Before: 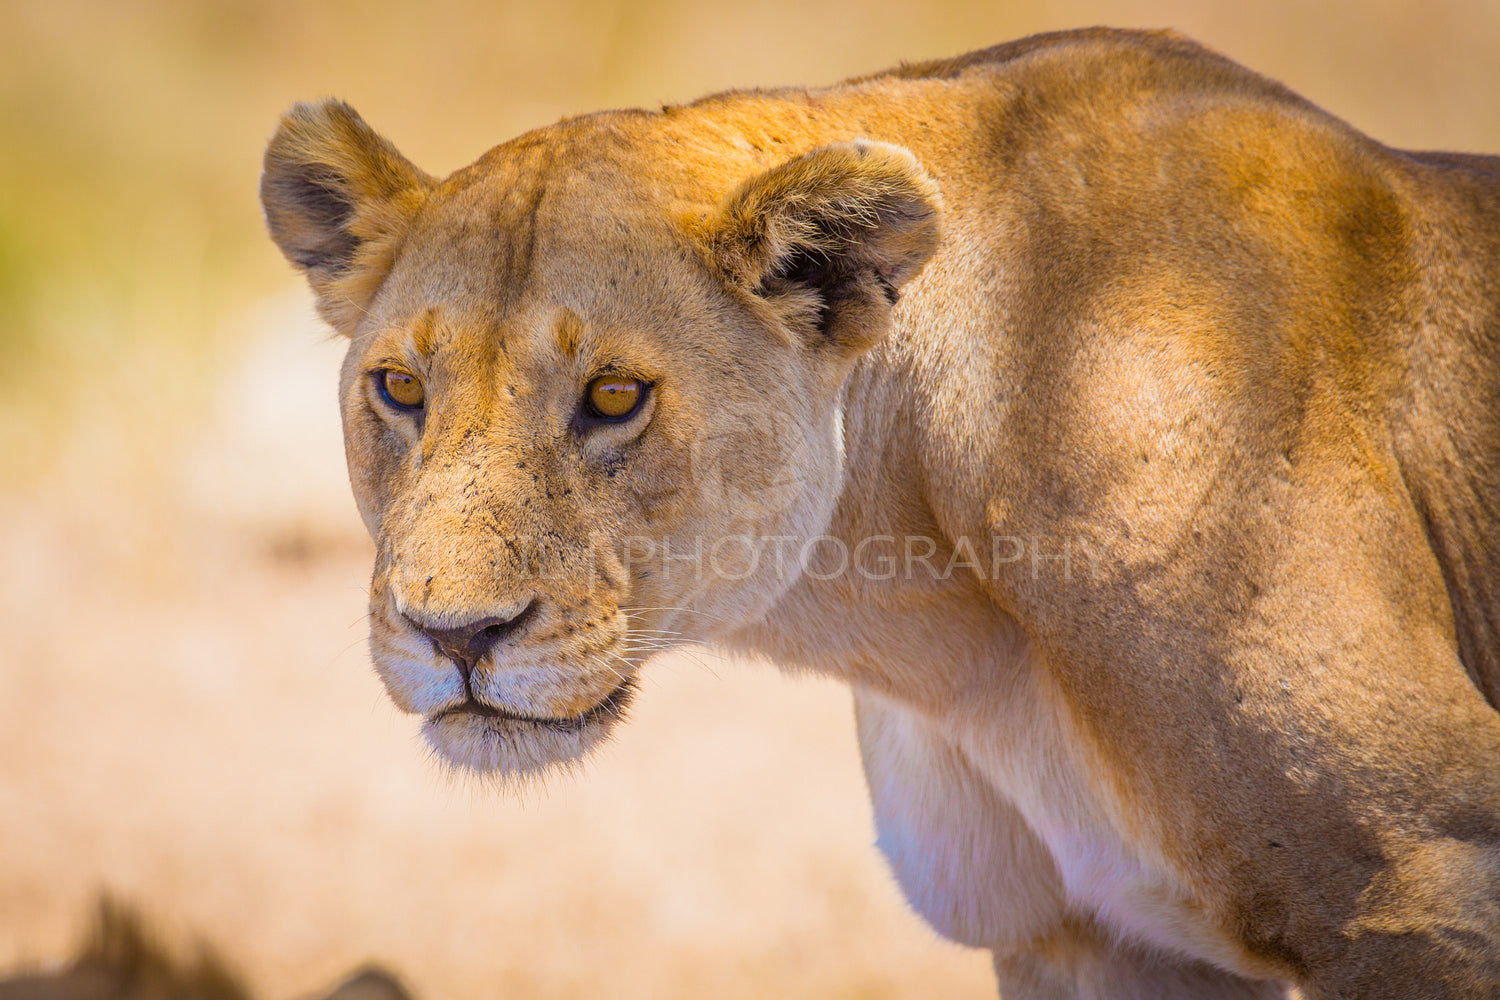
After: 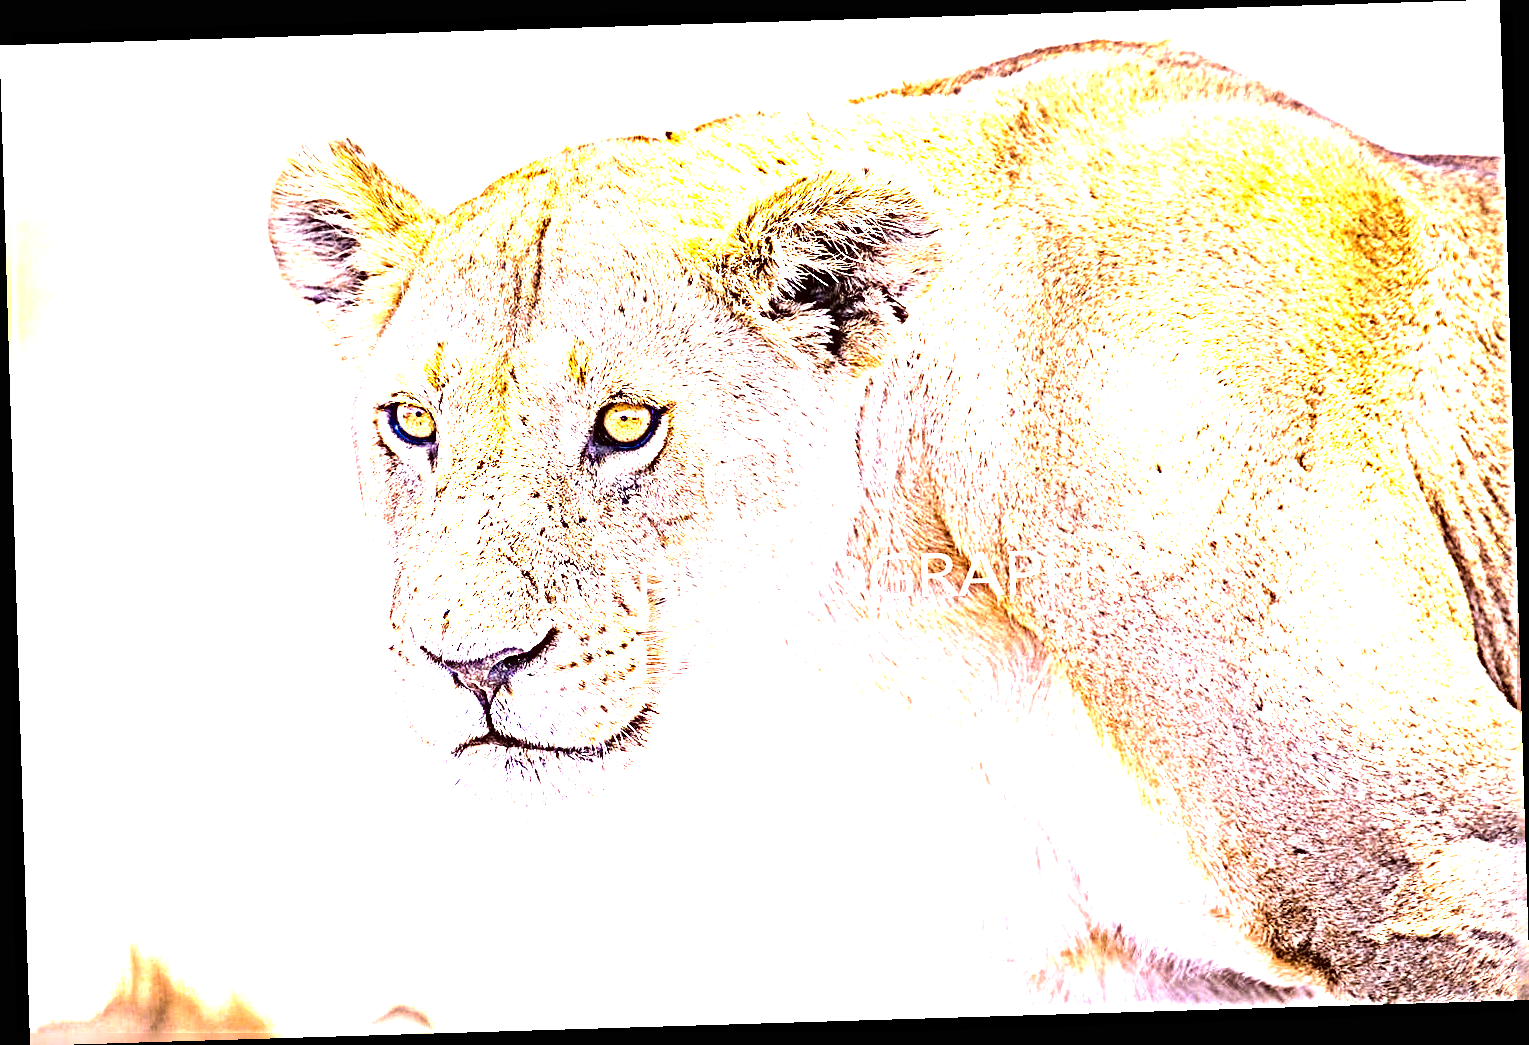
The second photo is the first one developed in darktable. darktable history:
tone equalizer: -8 EV -1.08 EV, -7 EV -1.01 EV, -6 EV -0.867 EV, -5 EV -0.578 EV, -3 EV 0.578 EV, -2 EV 0.867 EV, -1 EV 1.01 EV, +0 EV 1.08 EV, edges refinement/feathering 500, mask exposure compensation -1.57 EV, preserve details no
contrast brightness saturation: saturation -0.05
exposure: black level correction 0, exposure 2.327 EV, compensate exposure bias true, compensate highlight preservation false
sharpen: radius 6.3, amount 1.8, threshold 0
rotate and perspective: rotation -1.75°, automatic cropping off
white balance: red 1.042, blue 1.17
